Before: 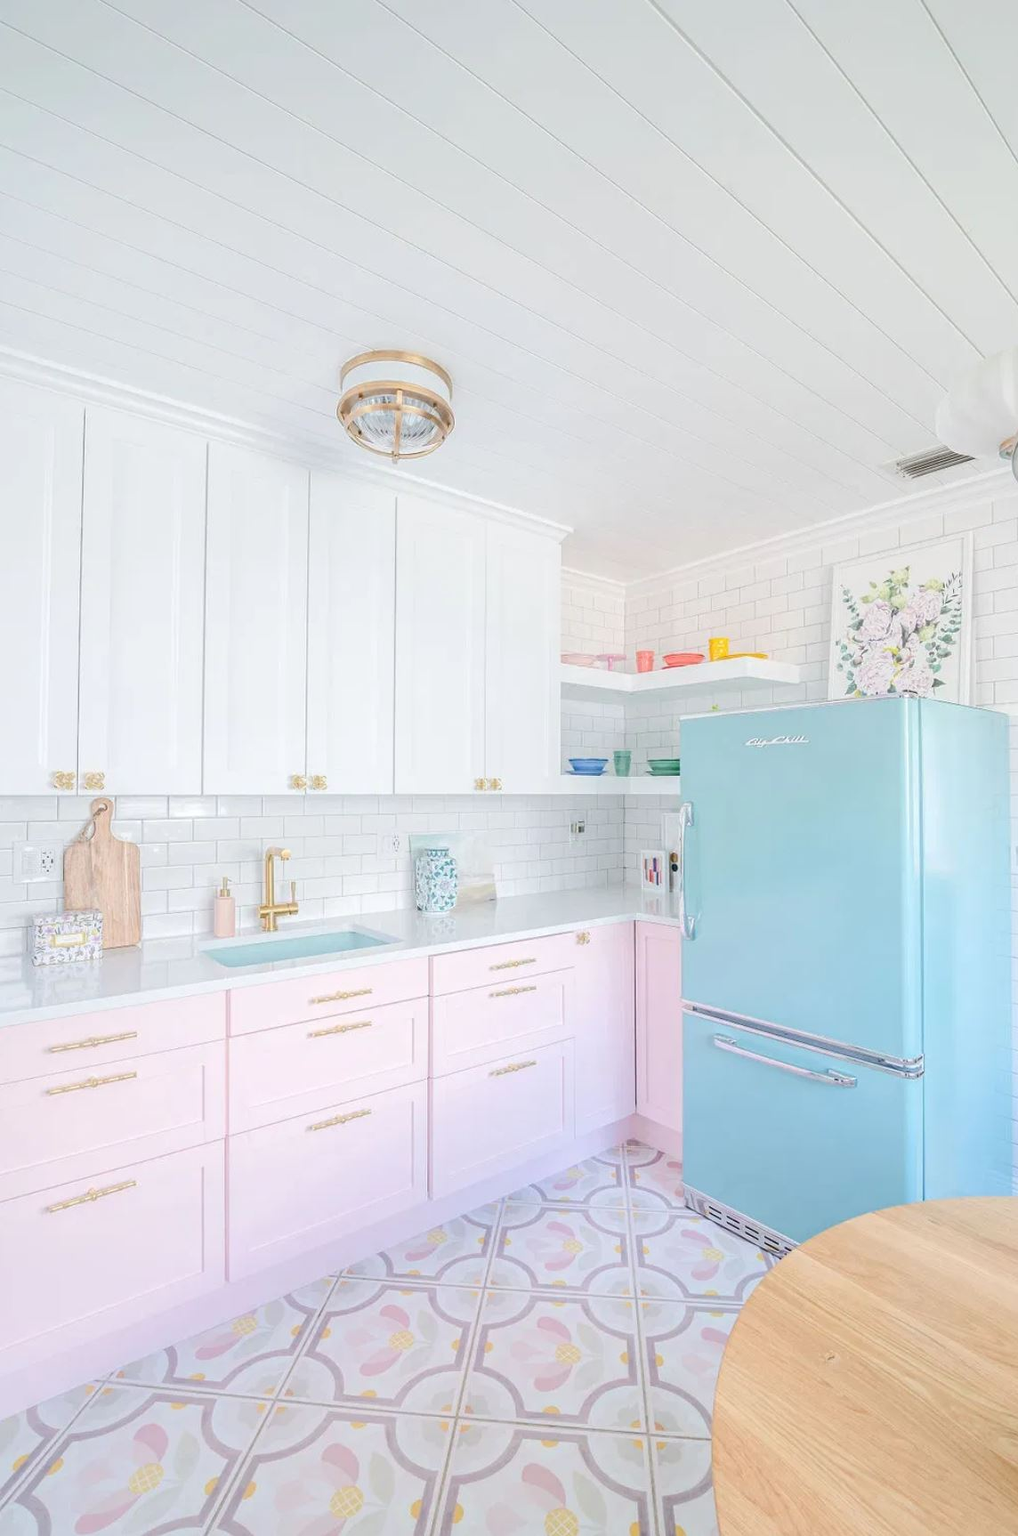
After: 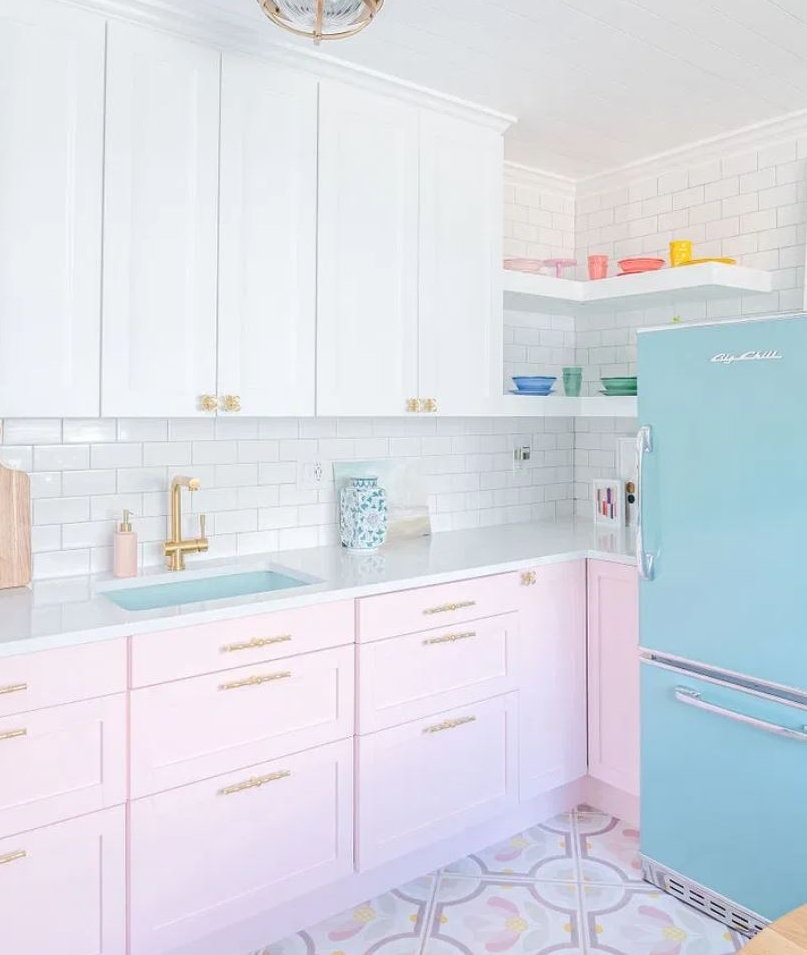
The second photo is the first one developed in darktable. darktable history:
crop: left 11.123%, top 27.61%, right 18.3%, bottom 17.034%
